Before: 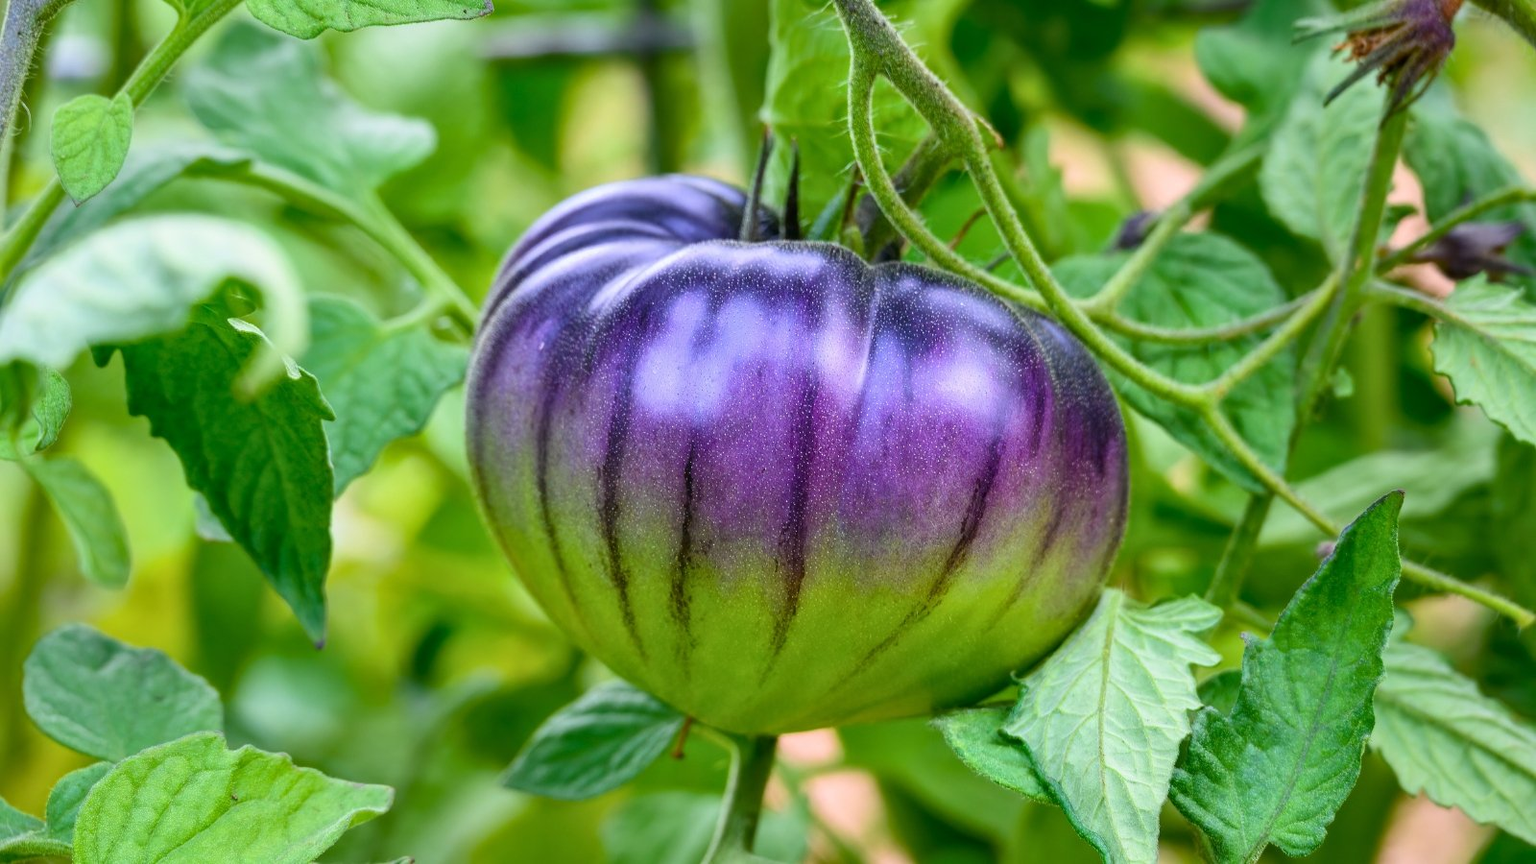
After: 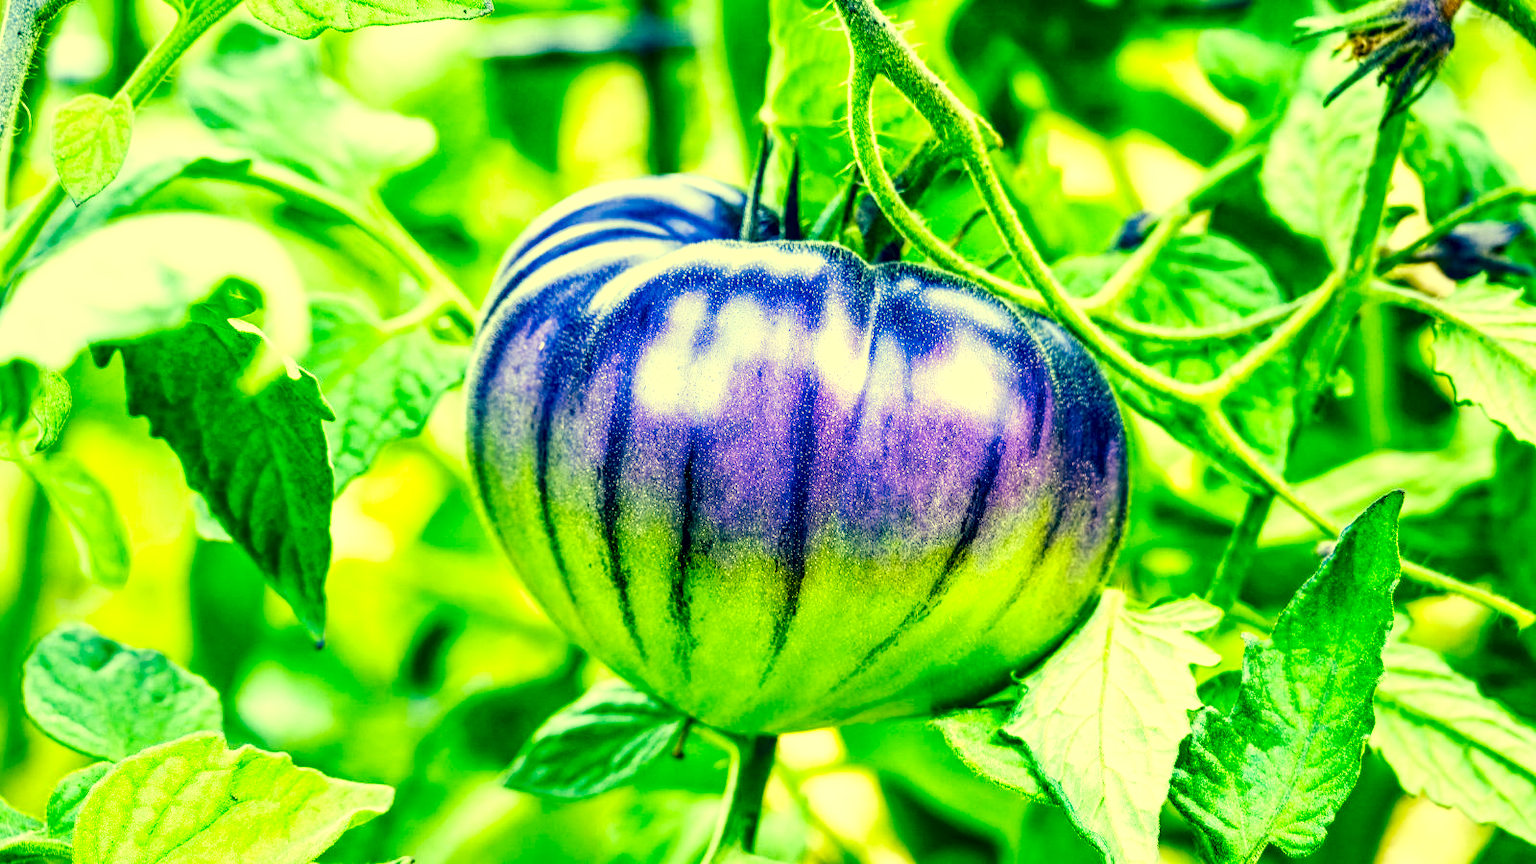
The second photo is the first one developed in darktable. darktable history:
haze removal: compatibility mode true, adaptive false
color correction: highlights a* -15.58, highlights b* 40, shadows a* -40, shadows b* -26.18
base curve: curves: ch0 [(0, 0) (0.007, 0.004) (0.027, 0.03) (0.046, 0.07) (0.207, 0.54) (0.442, 0.872) (0.673, 0.972) (1, 1)], preserve colors none
local contrast: highlights 60%, shadows 60%, detail 160%
